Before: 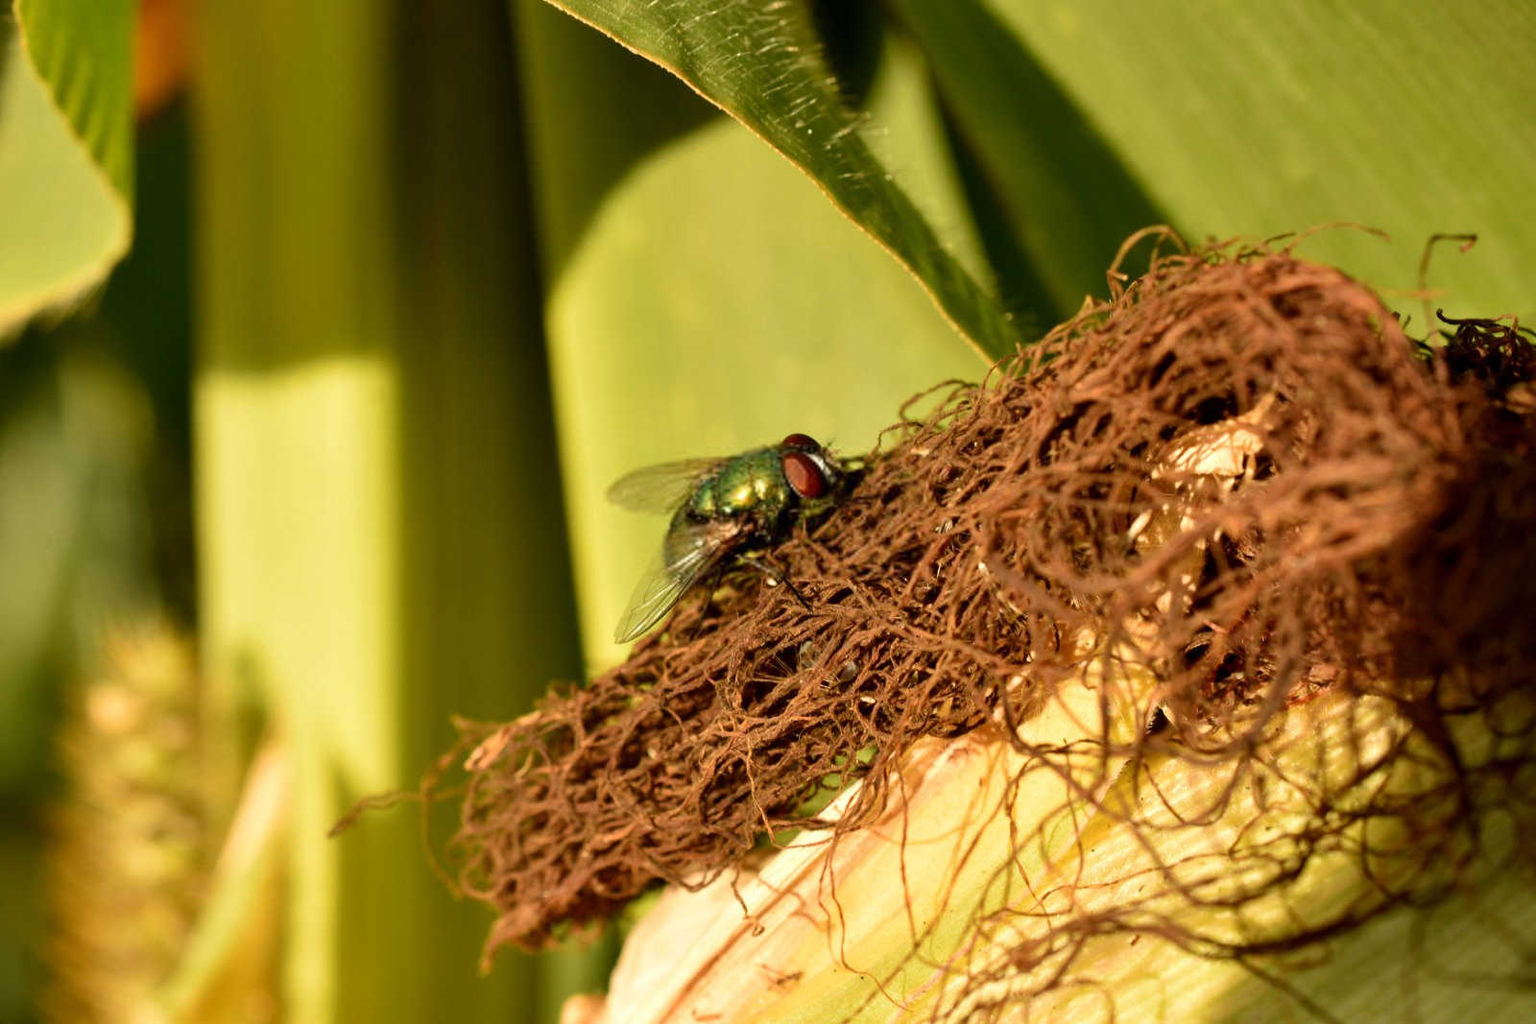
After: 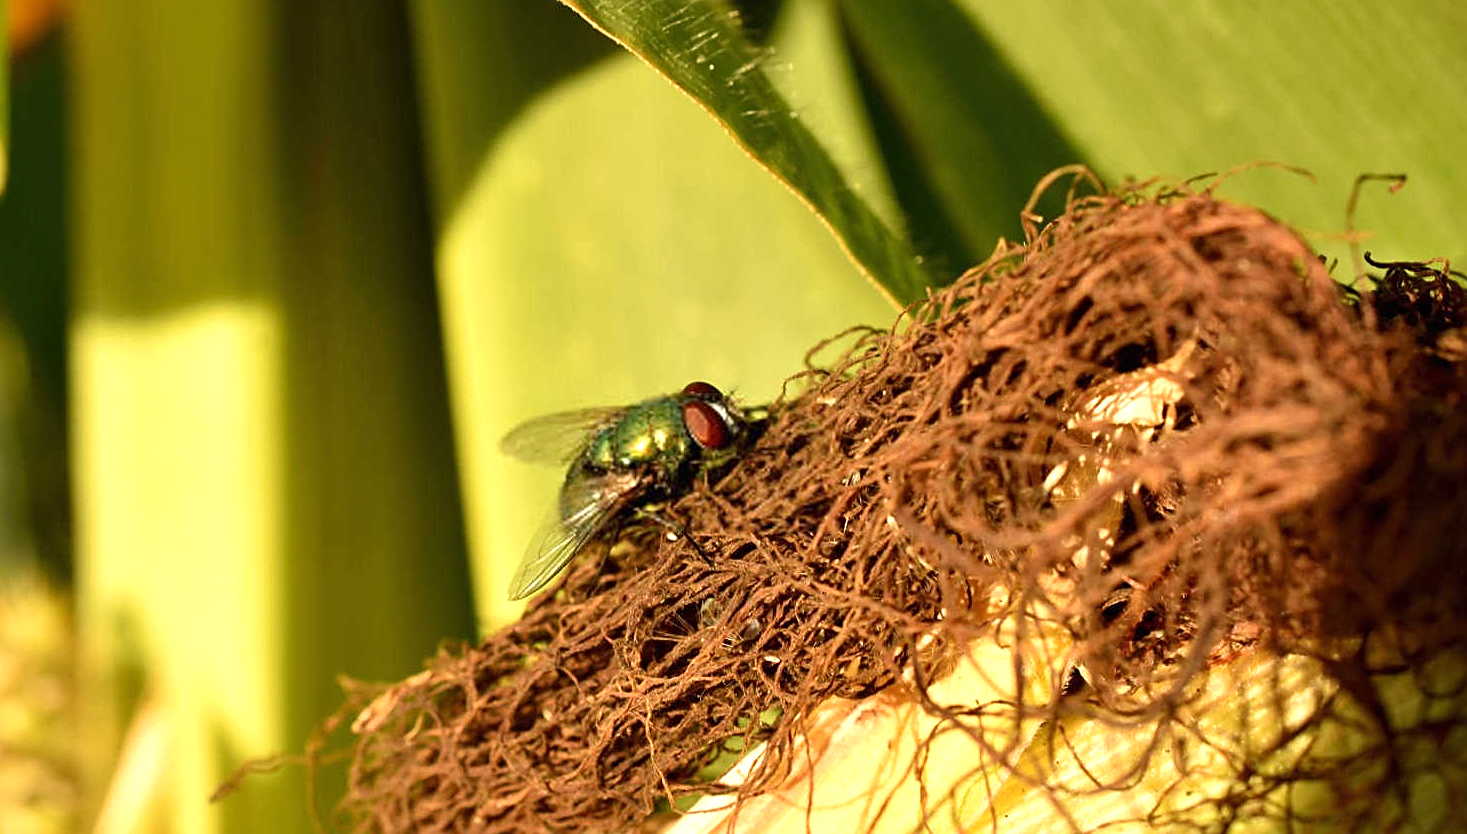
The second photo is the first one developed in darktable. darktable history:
exposure: black level correction 0, exposure 0.399 EV, compensate highlight preservation false
crop: left 8.286%, top 6.607%, bottom 15.195%
sharpen: on, module defaults
